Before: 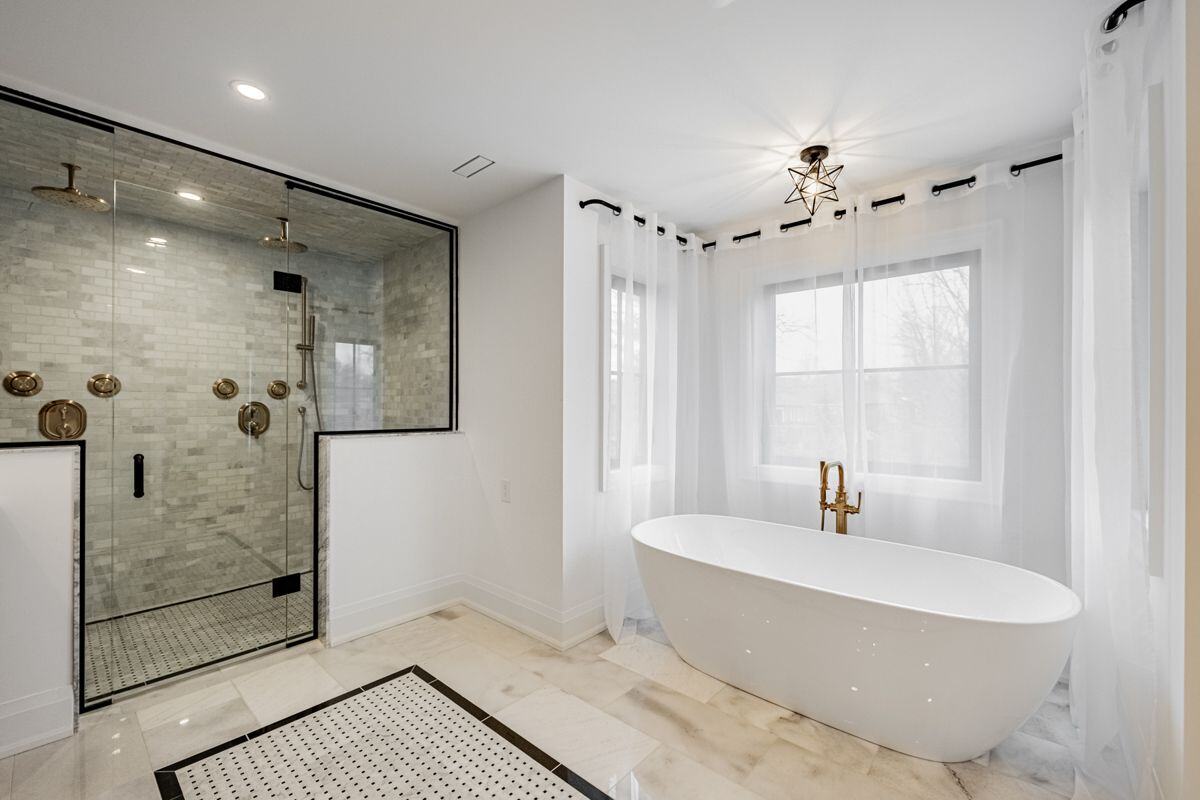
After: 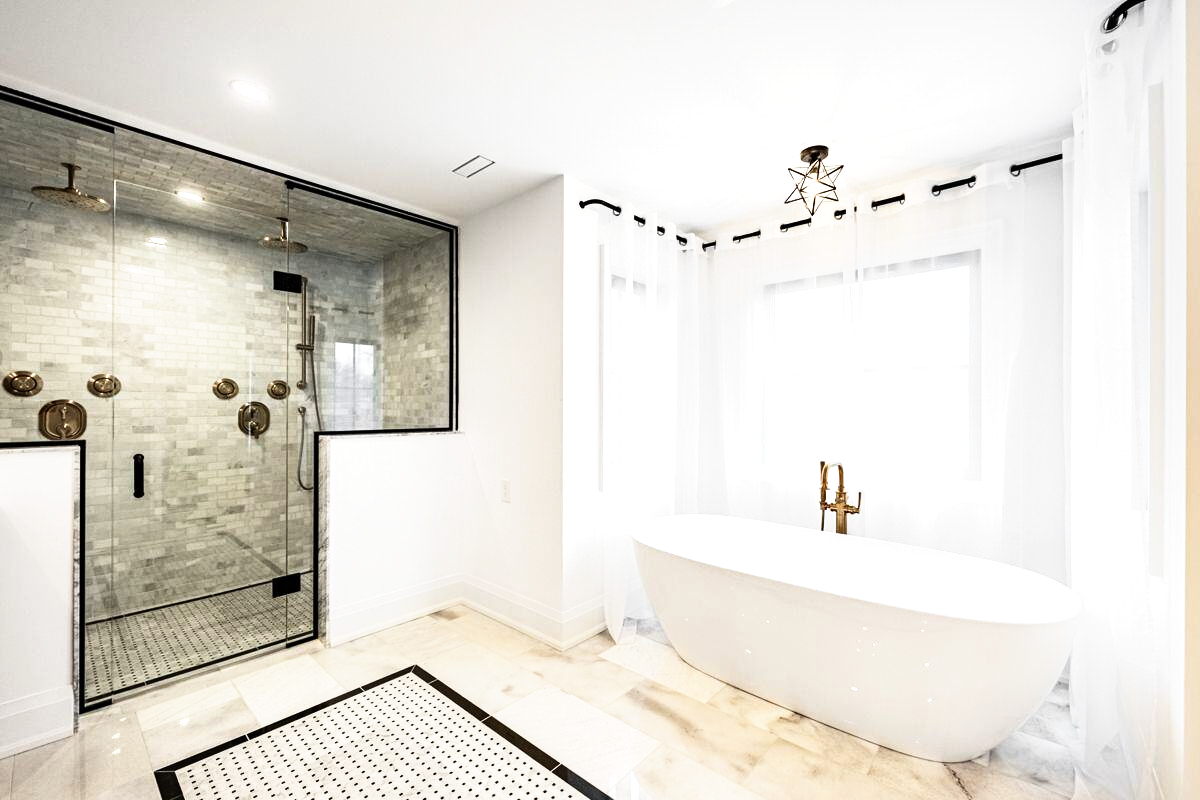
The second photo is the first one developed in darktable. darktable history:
tone equalizer: -8 EV -0.75 EV, -7 EV -0.7 EV, -6 EV -0.6 EV, -5 EV -0.4 EV, -3 EV 0.4 EV, -2 EV 0.6 EV, -1 EV 0.7 EV, +0 EV 0.75 EV, edges refinement/feathering 500, mask exposure compensation -1.57 EV, preserve details no
base curve: curves: ch0 [(0, 0) (0.688, 0.865) (1, 1)], preserve colors none
